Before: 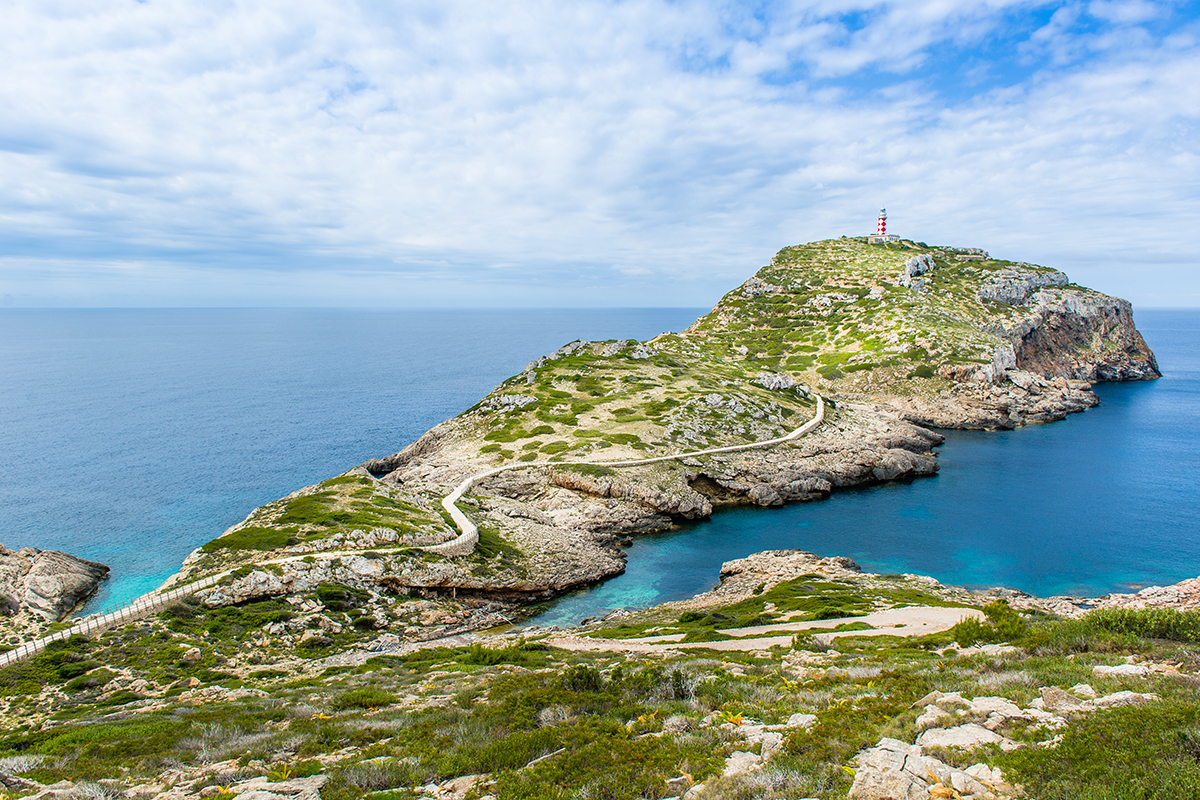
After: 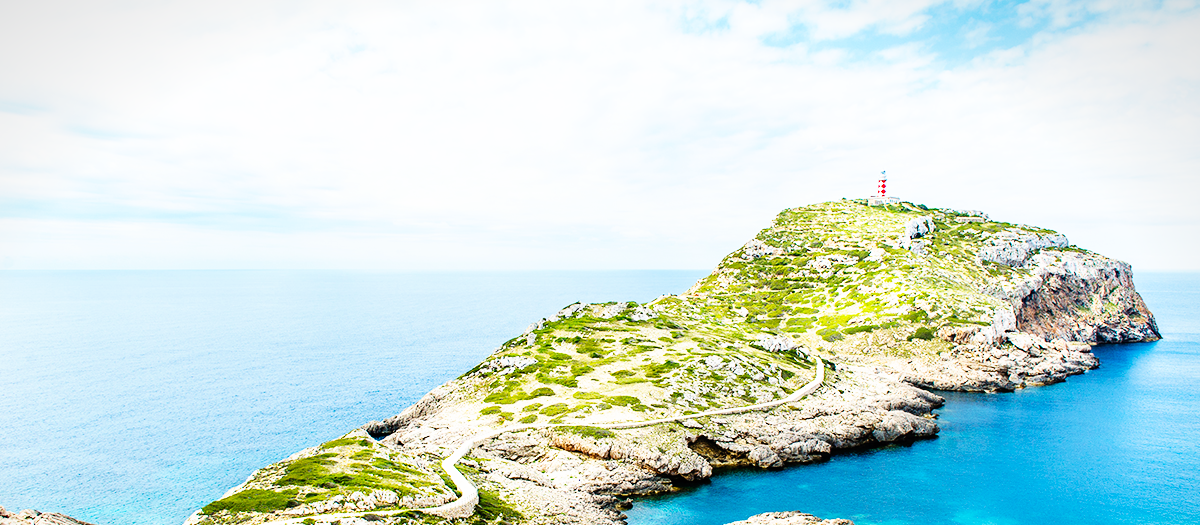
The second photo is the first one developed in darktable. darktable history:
crop and rotate: top 4.848%, bottom 29.503%
vignetting: fall-off start 97.52%, fall-off radius 100%, brightness -0.574, saturation 0, center (-0.027, 0.404), width/height ratio 1.368, unbound false
base curve: curves: ch0 [(0, 0) (0.007, 0.004) (0.027, 0.03) (0.046, 0.07) (0.207, 0.54) (0.442, 0.872) (0.673, 0.972) (1, 1)], preserve colors none
white balance: emerald 1
